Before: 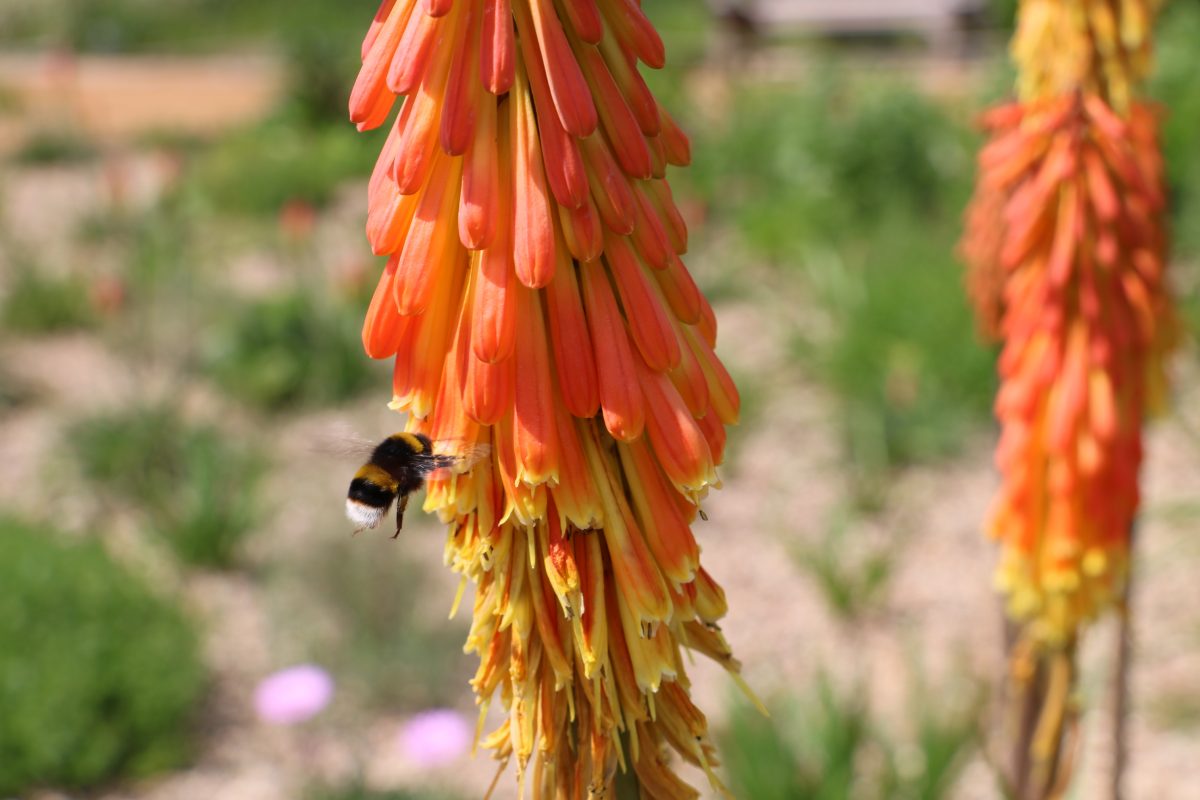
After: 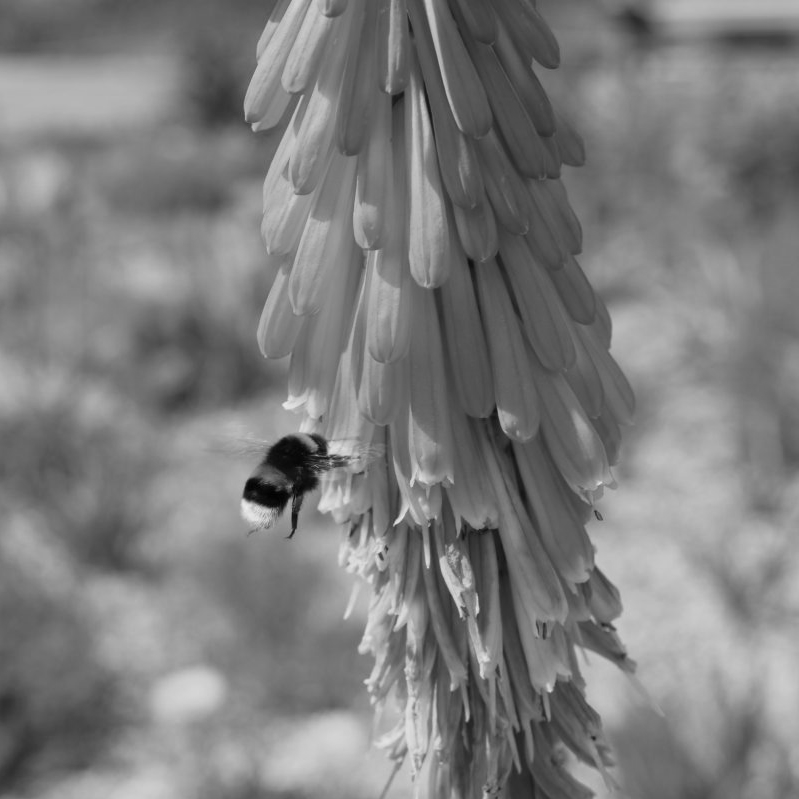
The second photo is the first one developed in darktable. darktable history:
monochrome: a -74.22, b 78.2
color correction: highlights a* -1.43, highlights b* 10.12, shadows a* 0.395, shadows b* 19.35
crop and rotate: left 8.786%, right 24.548%
